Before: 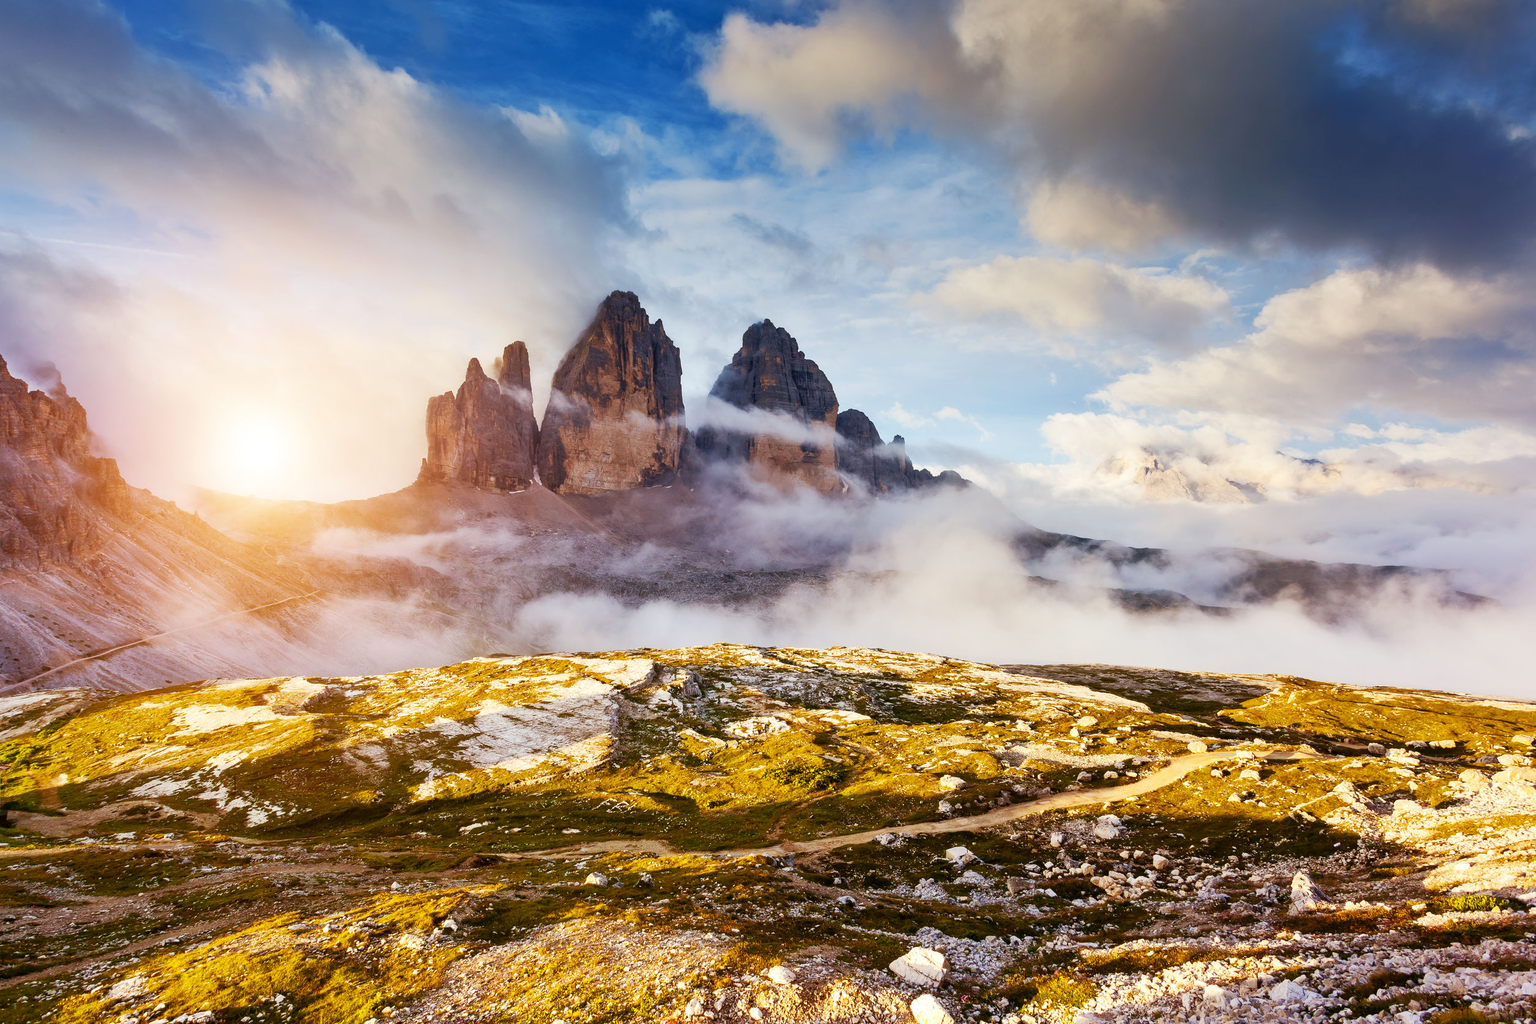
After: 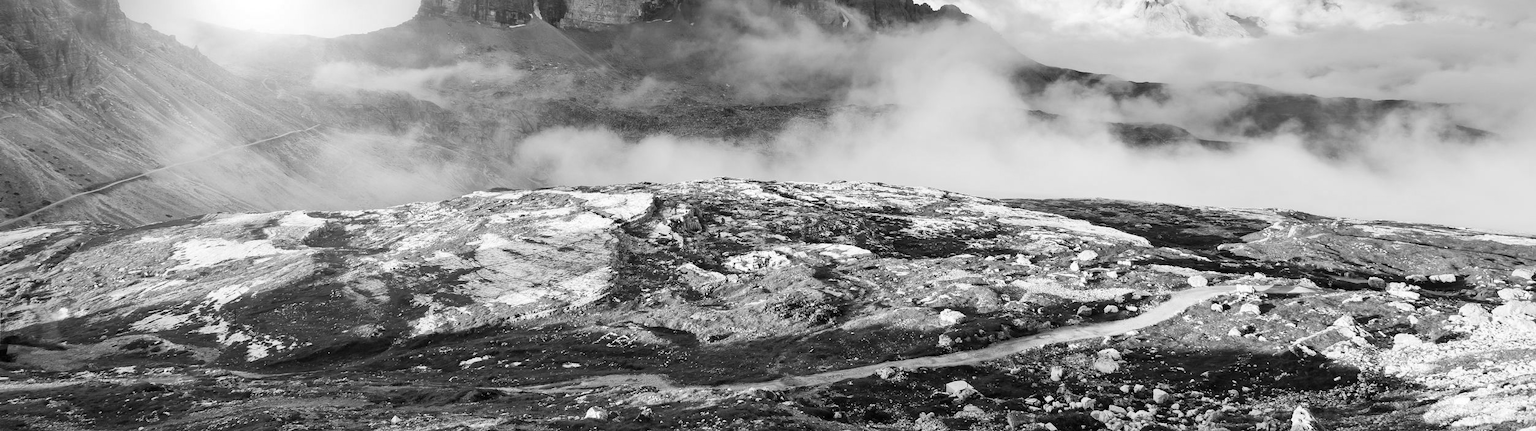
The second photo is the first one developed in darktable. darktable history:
crop: top 45.551%, bottom 12.262%
color calibration: output R [1.063, -0.012, -0.003, 0], output B [-0.079, 0.047, 1, 0], illuminant custom, x 0.389, y 0.387, temperature 3838.64 K
monochrome: size 3.1
levels: levels [0, 0.51, 1]
